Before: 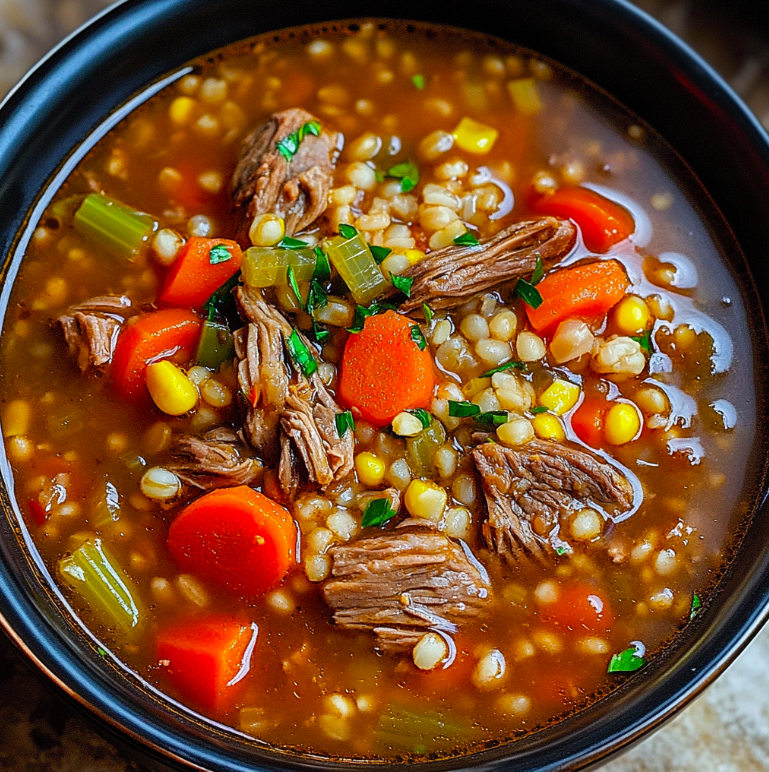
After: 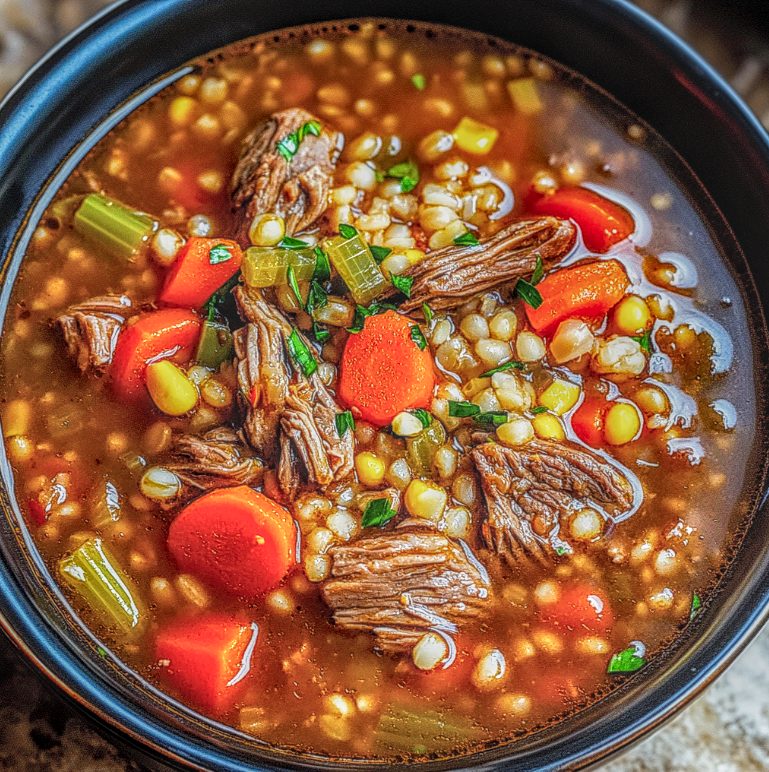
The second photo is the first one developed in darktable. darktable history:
local contrast: highlights 0%, shadows 3%, detail 199%, midtone range 0.248
base curve: curves: ch0 [(0, 0) (0.557, 0.834) (1, 1)], preserve colors none
